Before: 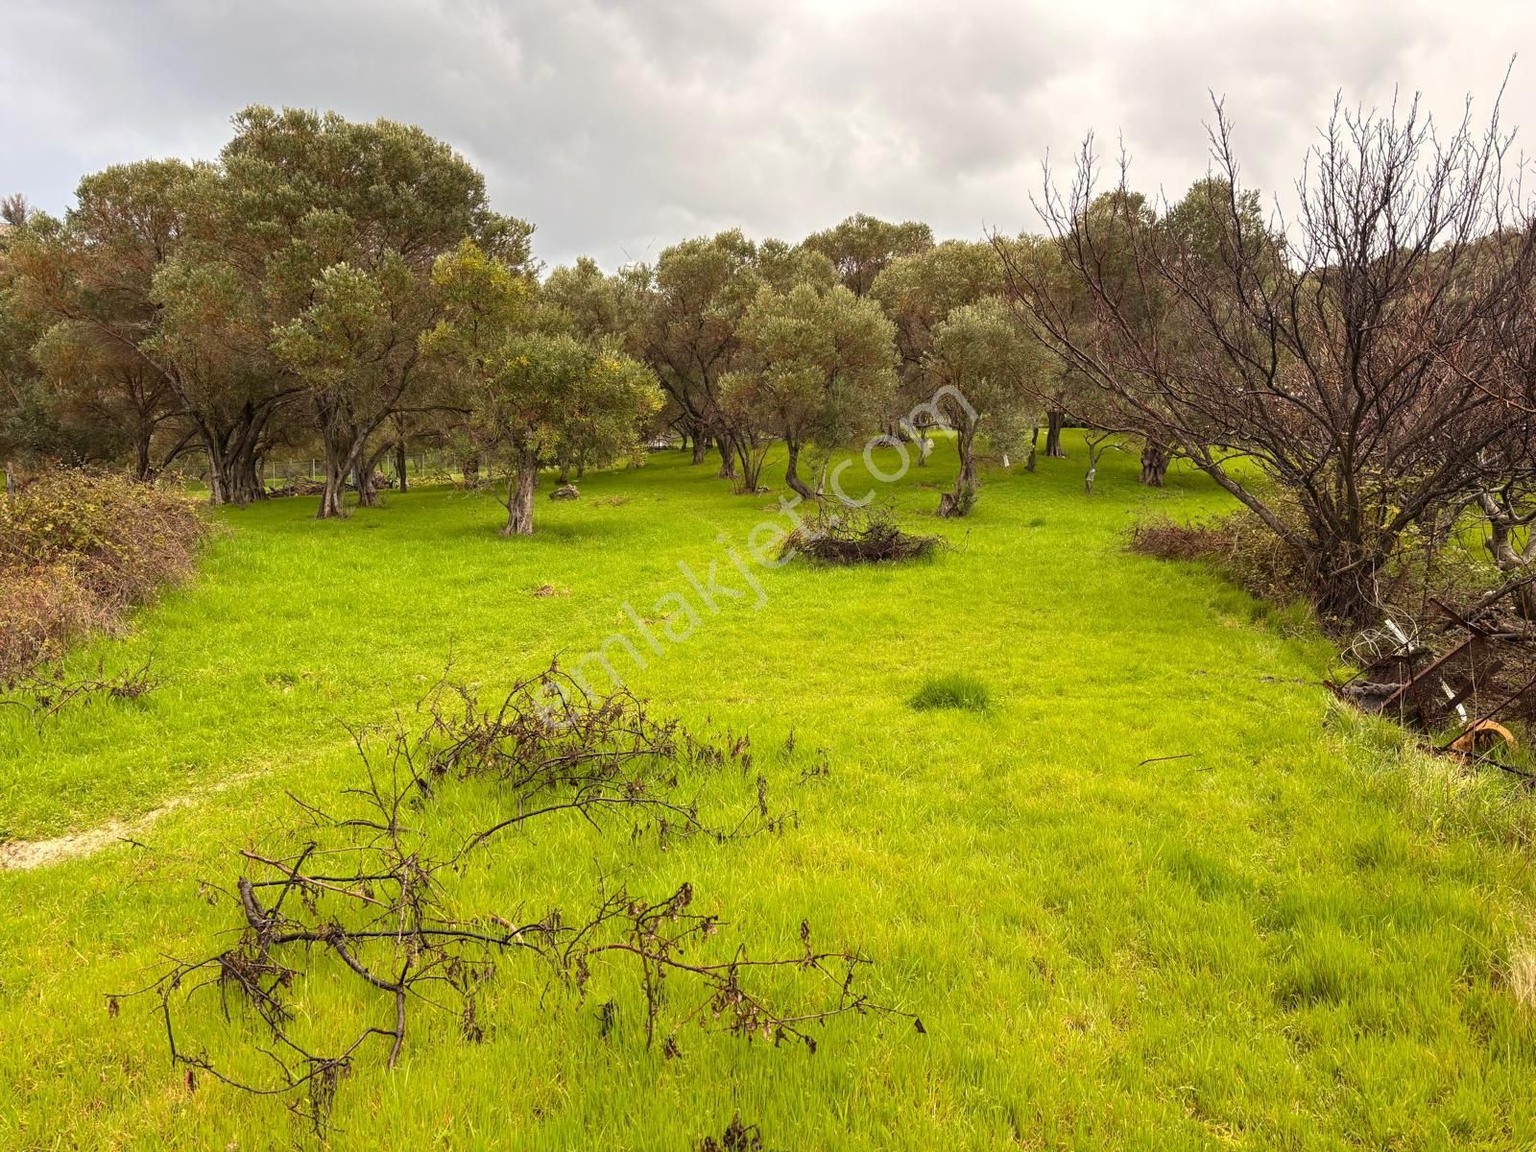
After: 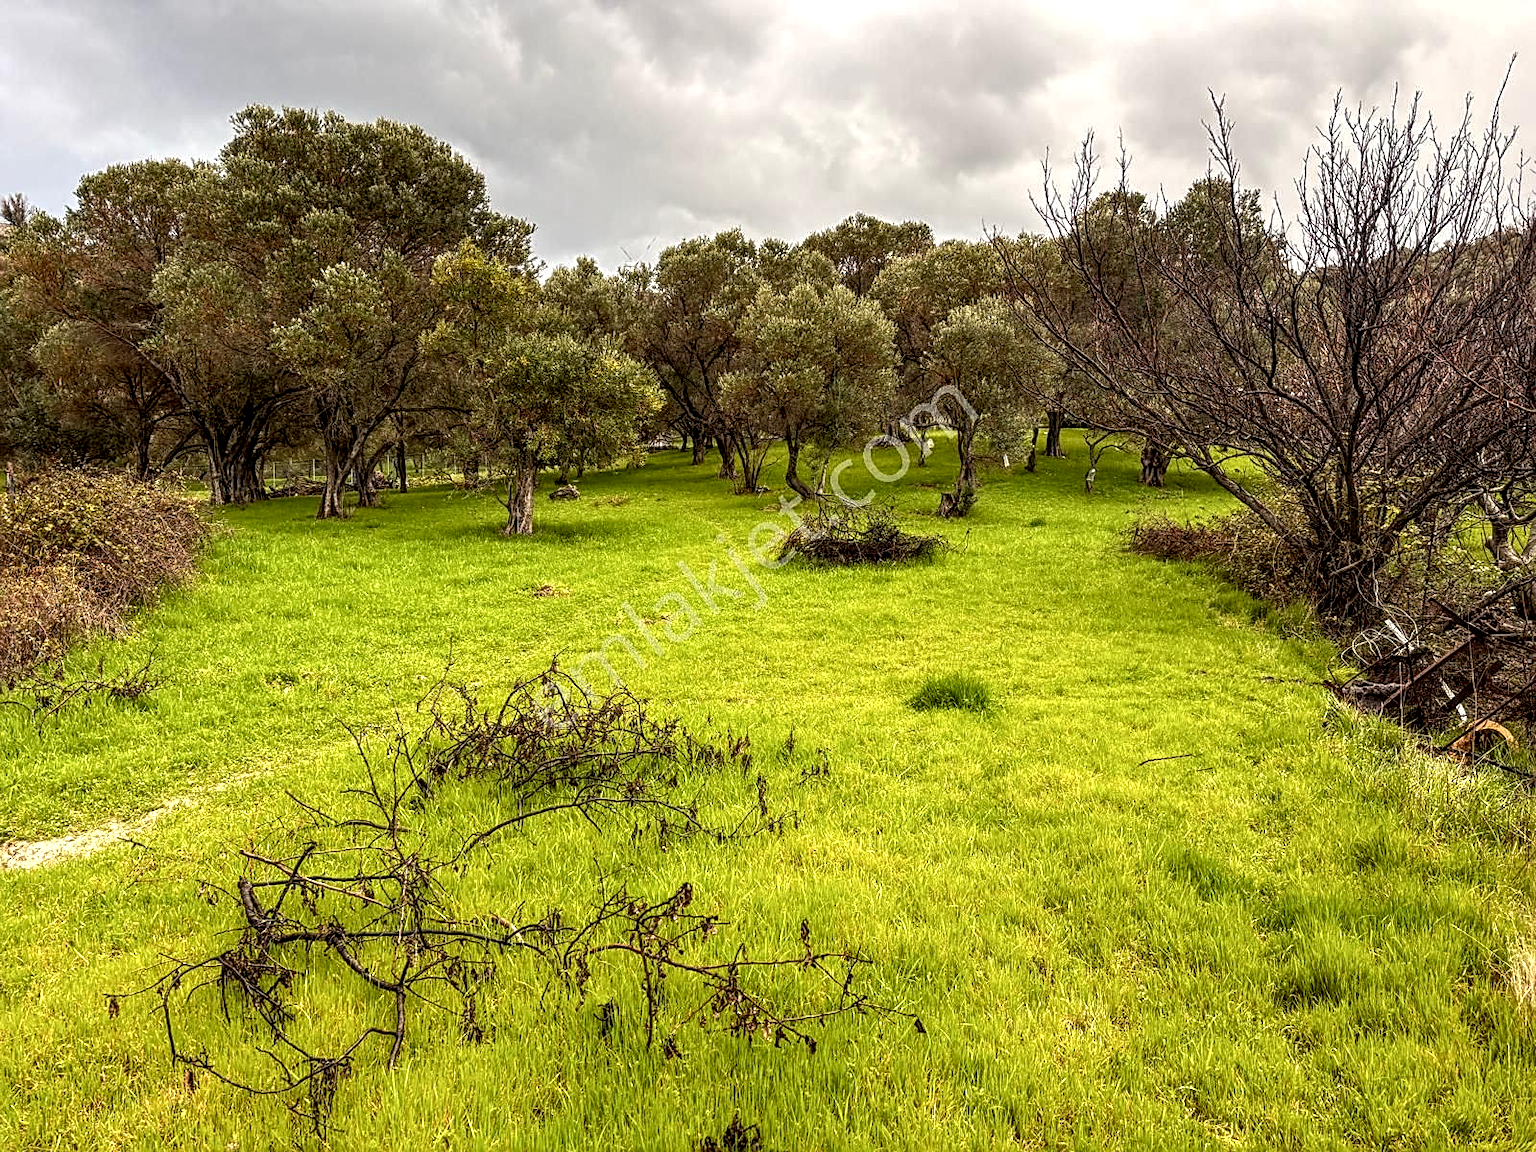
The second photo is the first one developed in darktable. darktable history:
sharpen: on, module defaults
local contrast: highlights 19%, detail 186%
rgb curve: curves: ch0 [(0, 0) (0.053, 0.068) (0.122, 0.128) (1, 1)]
